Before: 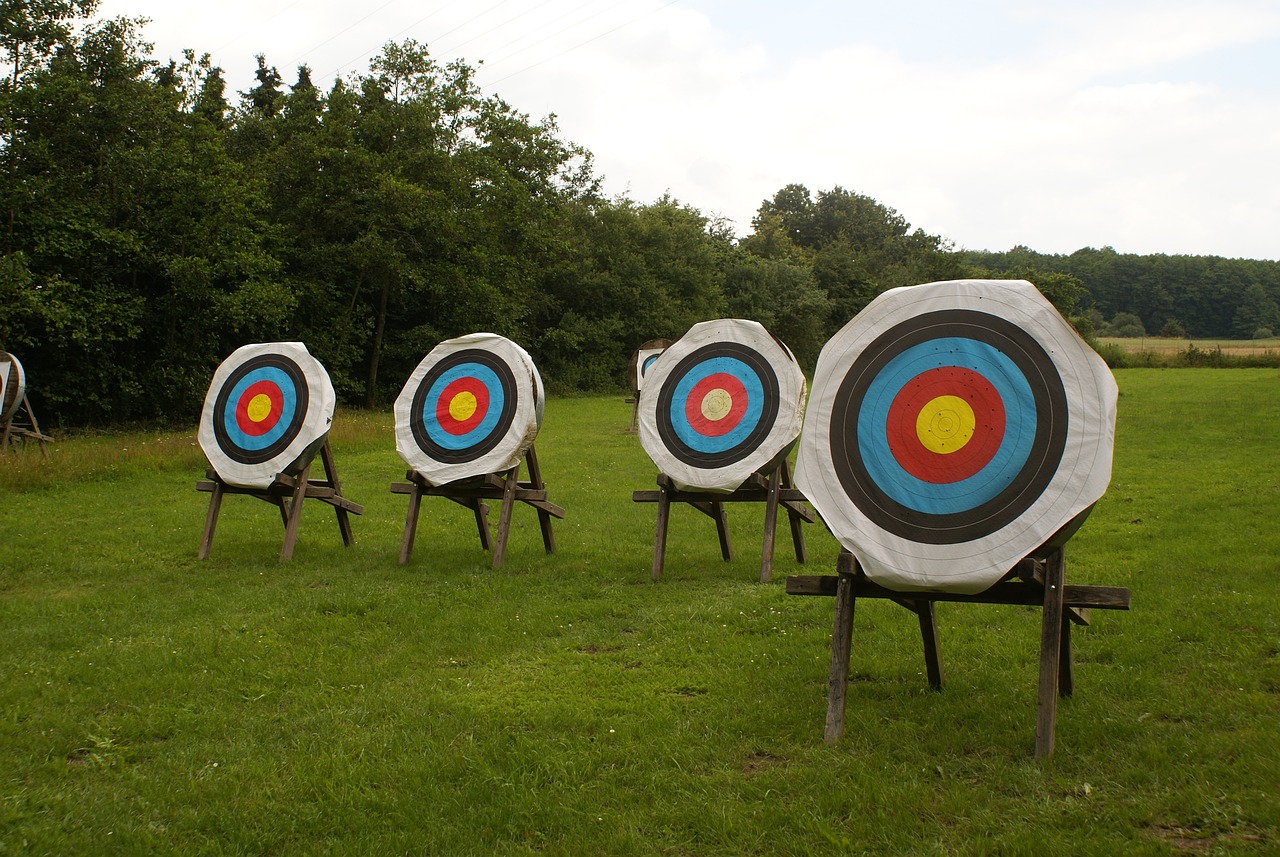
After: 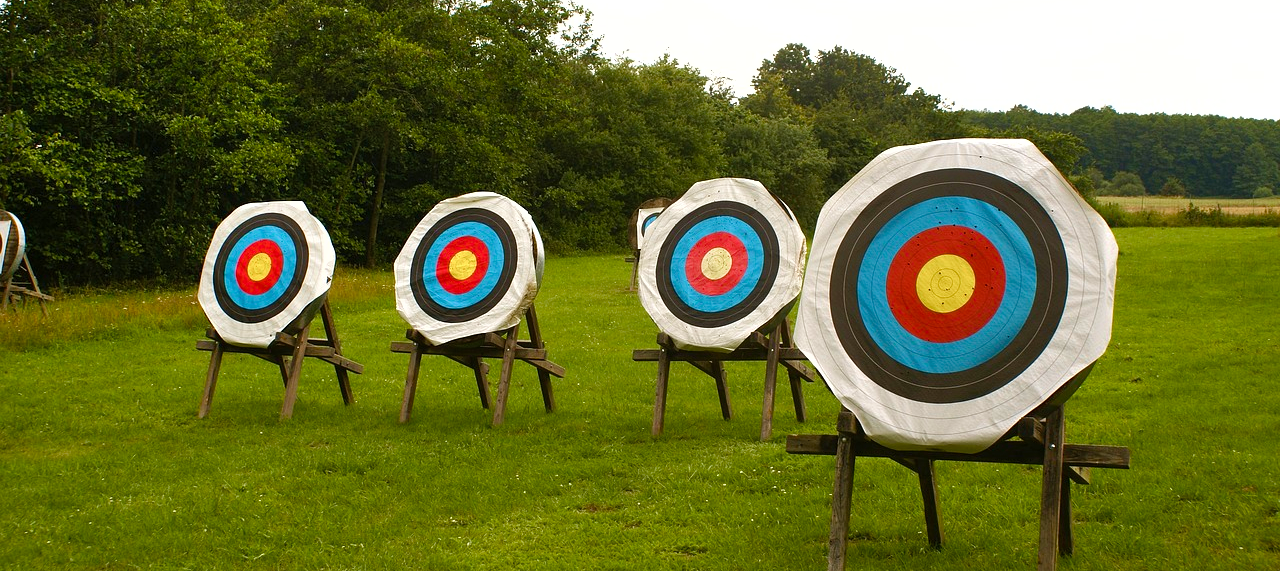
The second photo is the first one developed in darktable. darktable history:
velvia: on, module defaults
shadows and highlights: soften with gaussian
crop: top 16.548%, bottom 16.749%
color balance rgb: perceptual saturation grading › global saturation 20%, perceptual saturation grading › highlights -50.056%, perceptual saturation grading › shadows 30.384%, perceptual brilliance grading › global brilliance 18.556%
